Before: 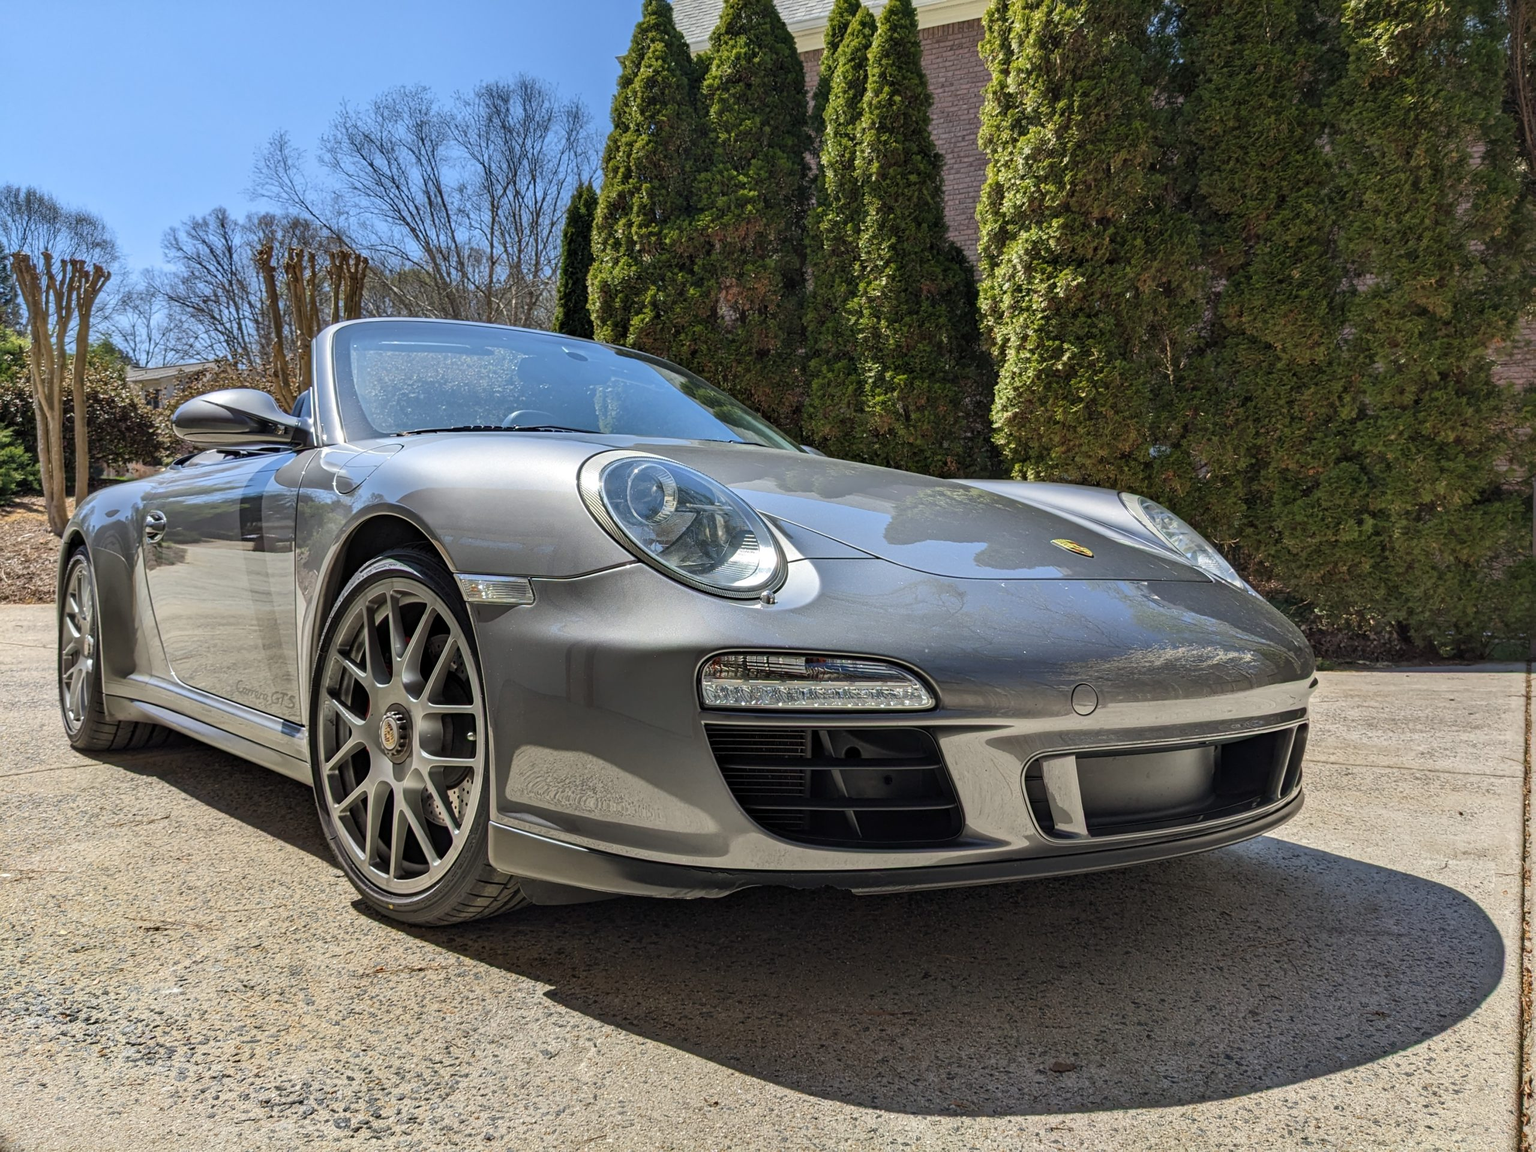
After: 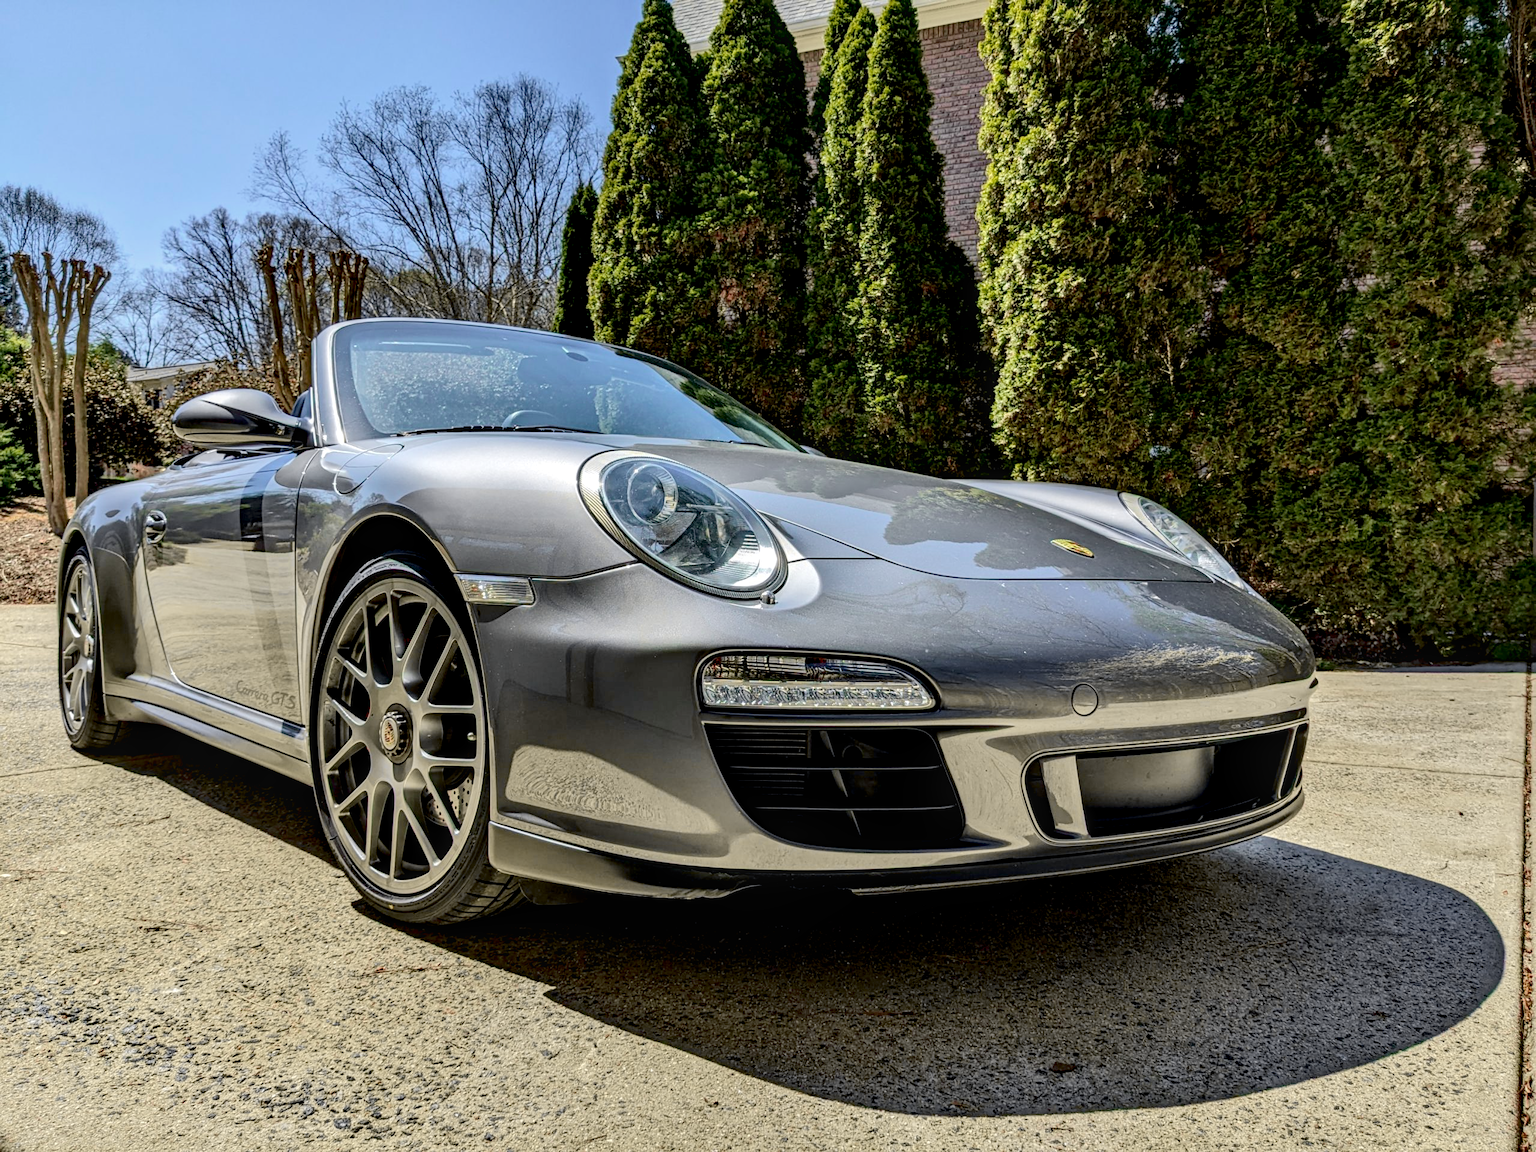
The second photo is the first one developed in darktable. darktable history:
exposure: black level correction 0.017, exposure -0.009 EV, compensate highlight preservation false
tone curve: curves: ch0 [(0.003, 0) (0.066, 0.031) (0.163, 0.112) (0.264, 0.238) (0.395, 0.408) (0.517, 0.56) (0.684, 0.734) (0.791, 0.814) (1, 1)]; ch1 [(0, 0) (0.164, 0.115) (0.337, 0.332) (0.39, 0.398) (0.464, 0.461) (0.501, 0.5) (0.507, 0.5) (0.534, 0.532) (0.577, 0.59) (0.652, 0.681) (0.733, 0.749) (0.811, 0.796) (1, 1)]; ch2 [(0, 0) (0.337, 0.382) (0.464, 0.476) (0.501, 0.5) (0.527, 0.54) (0.551, 0.565) (0.6, 0.59) (0.687, 0.675) (1, 1)], color space Lab, independent channels, preserve colors none
color balance rgb: shadows lift › chroma 2.007%, shadows lift › hue 247.26°, power › luminance 3.143%, power › hue 229.78°, linear chroma grading › global chroma 10.235%, perceptual saturation grading › global saturation 0.1%
local contrast: on, module defaults
shadows and highlights: radius 124.99, shadows 30.44, highlights -30.96, low approximation 0.01, soften with gaussian
